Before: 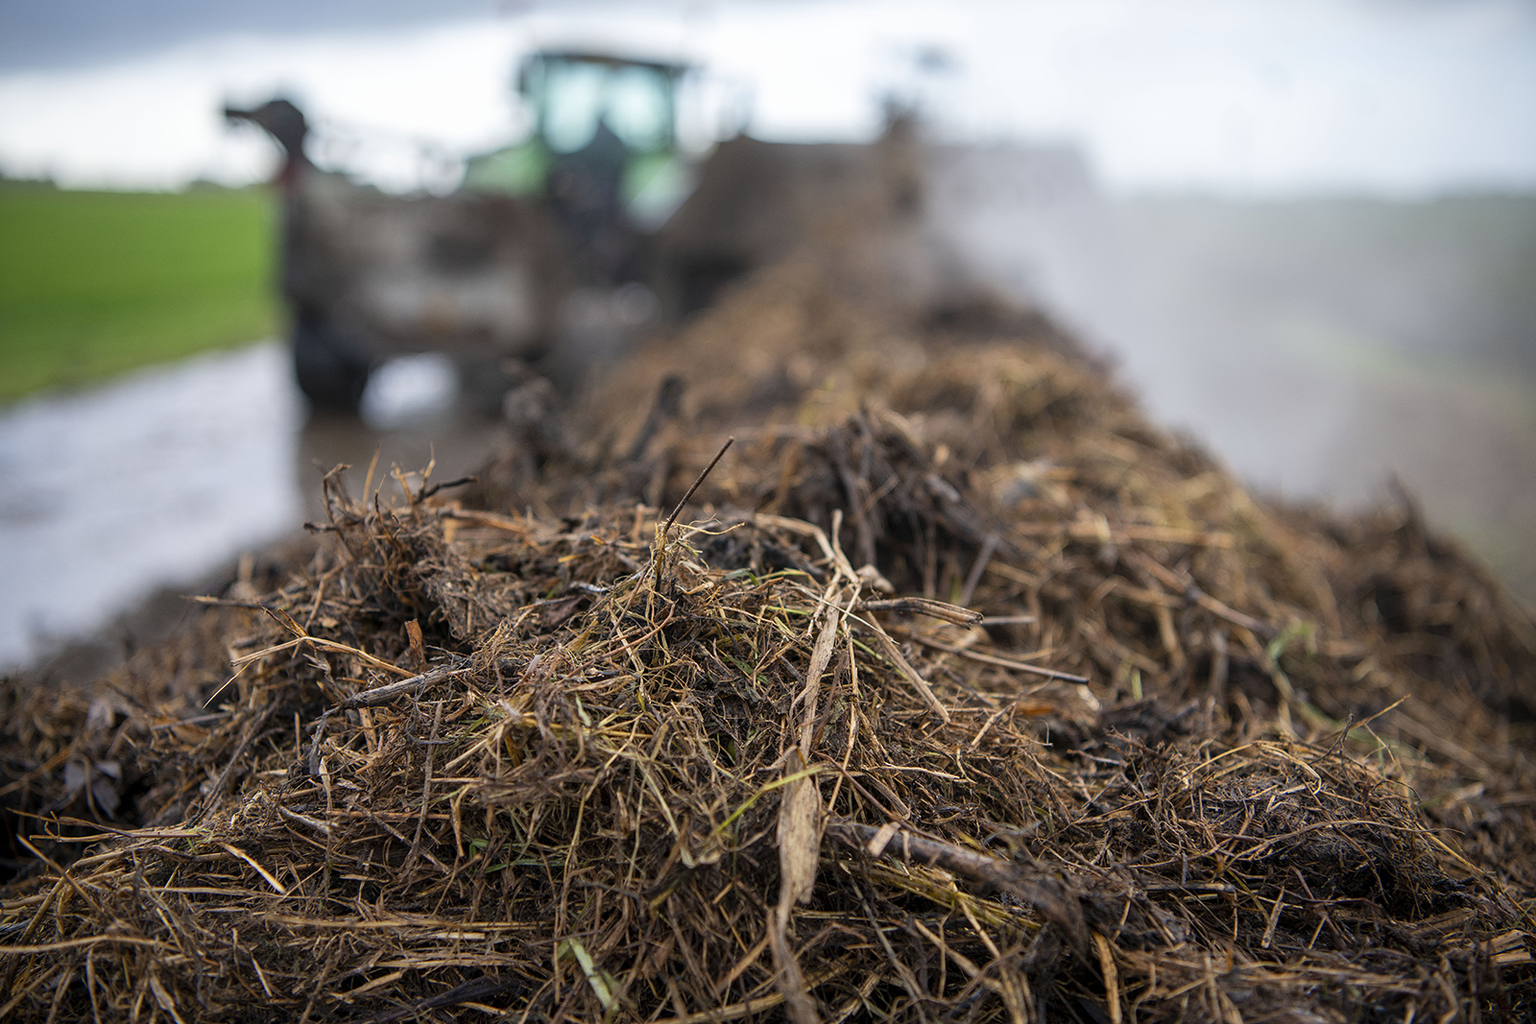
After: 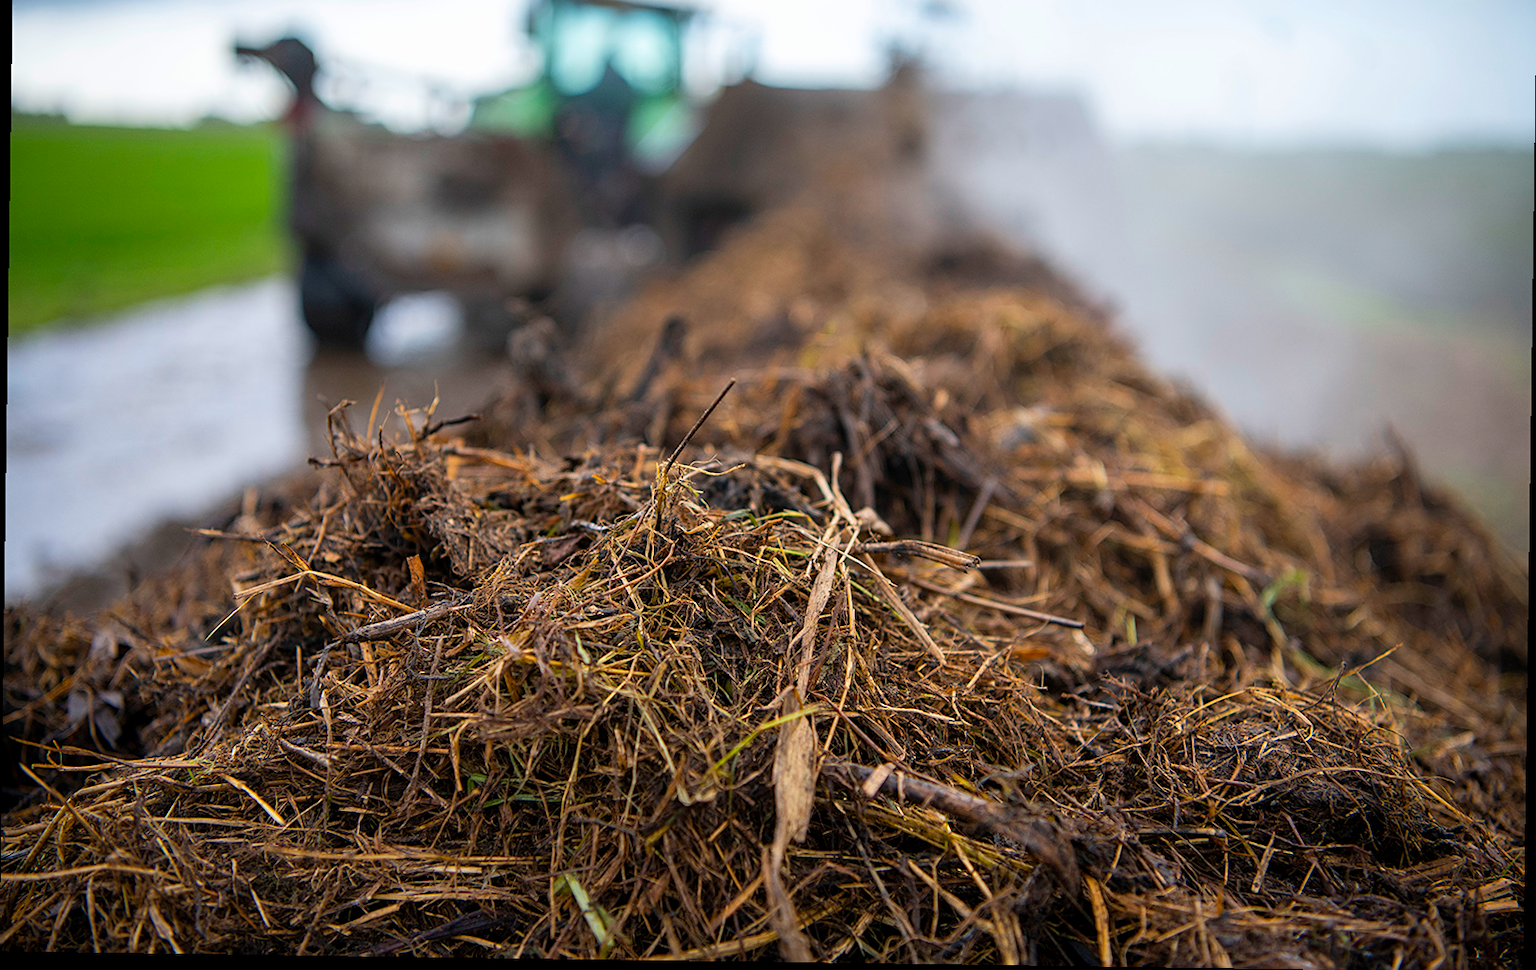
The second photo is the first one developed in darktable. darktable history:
crop and rotate: top 6.25%
color balance rgb: perceptual saturation grading › global saturation 20%, global vibrance 20%
sharpen: amount 0.2
rotate and perspective: rotation 0.8°, automatic cropping off
